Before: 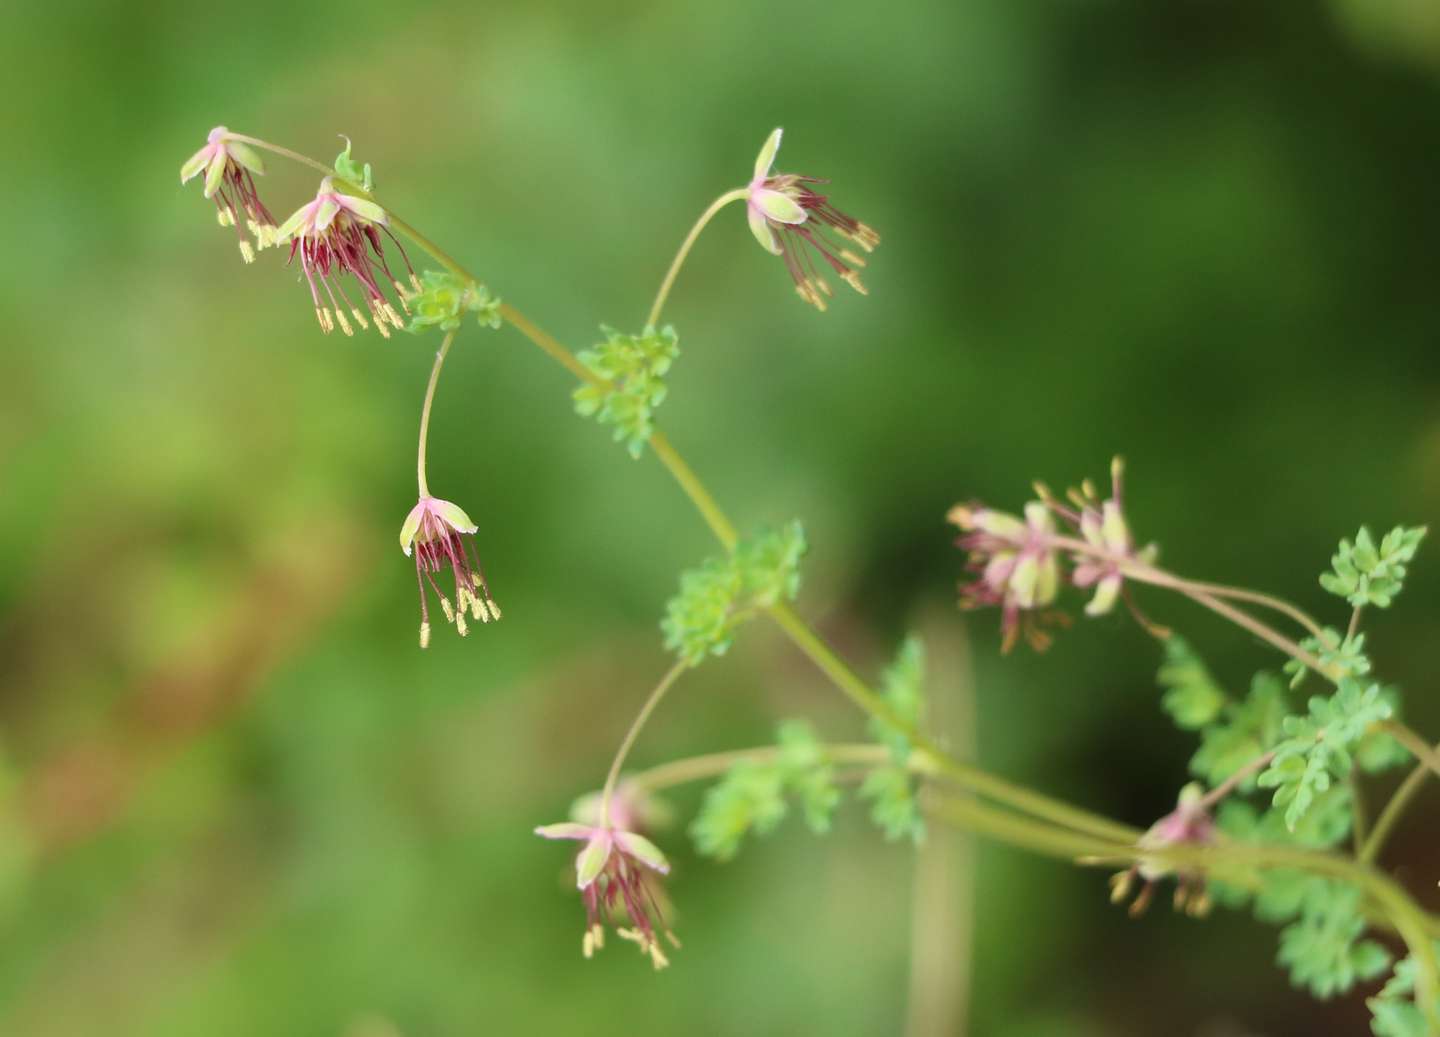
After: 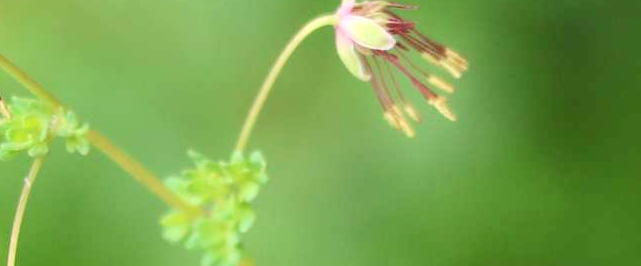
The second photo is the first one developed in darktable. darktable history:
crop: left 28.669%, top 16.824%, right 26.774%, bottom 57.488%
local contrast: detail 130%
tone curve: curves: ch0 [(0, 0) (0.526, 0.642) (1, 1)], color space Lab, linked channels, preserve colors none
